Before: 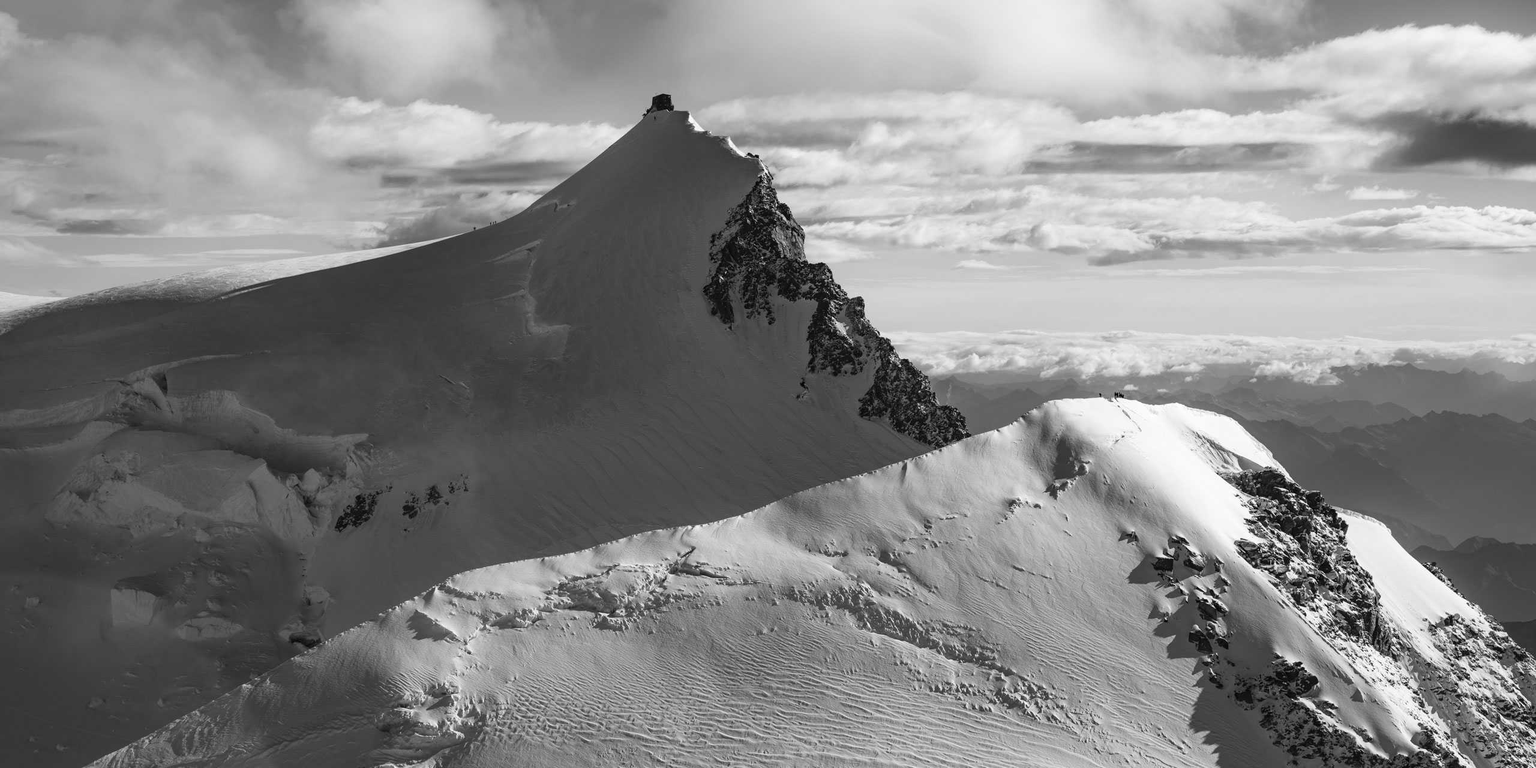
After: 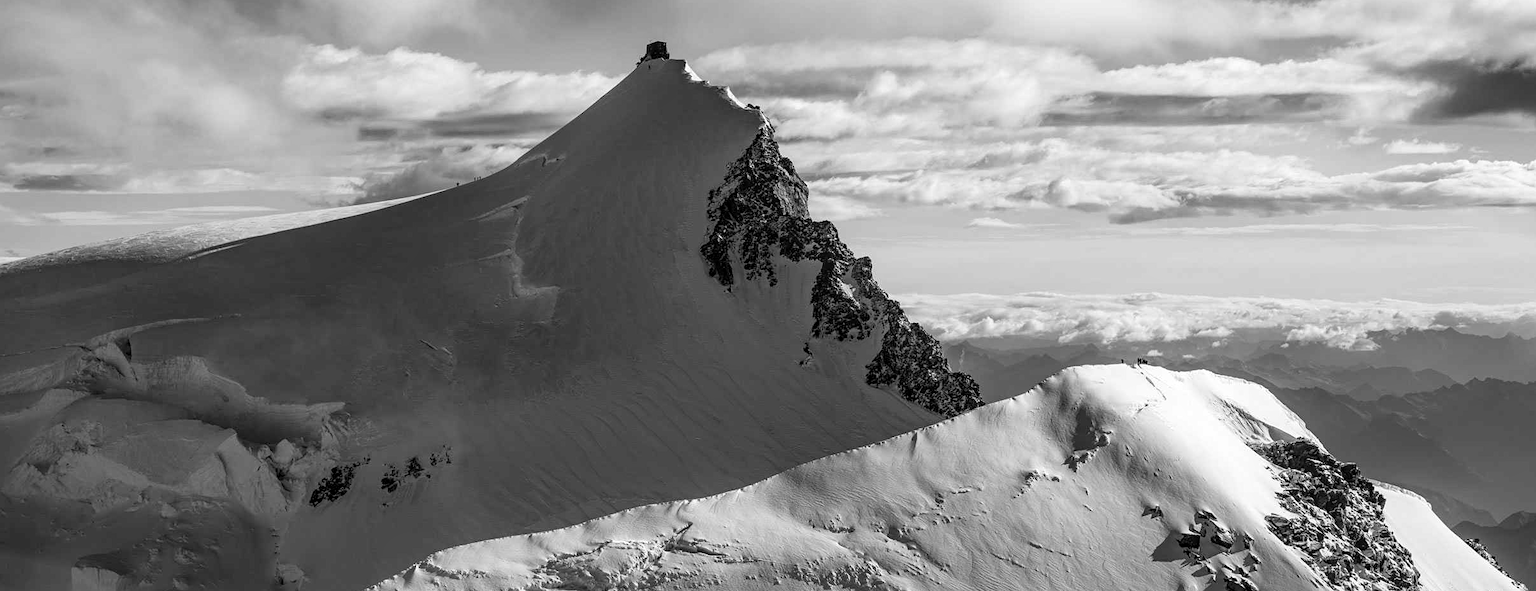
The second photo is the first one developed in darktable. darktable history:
sharpen: amount 0.214
local contrast: on, module defaults
crop: left 2.862%, top 7.262%, right 2.97%, bottom 20.177%
